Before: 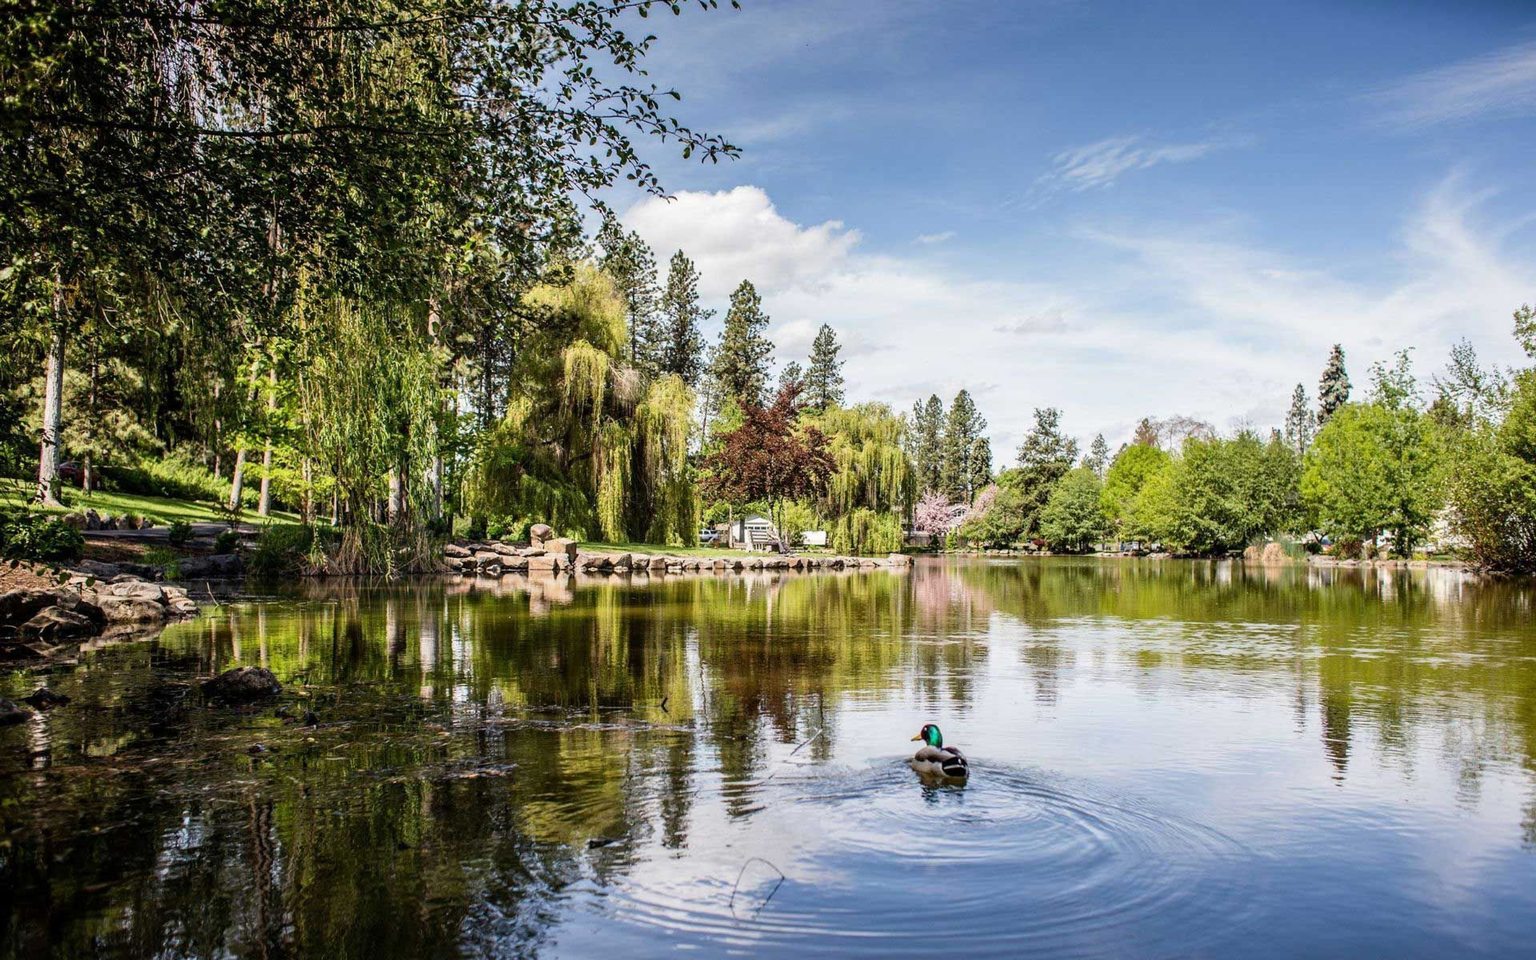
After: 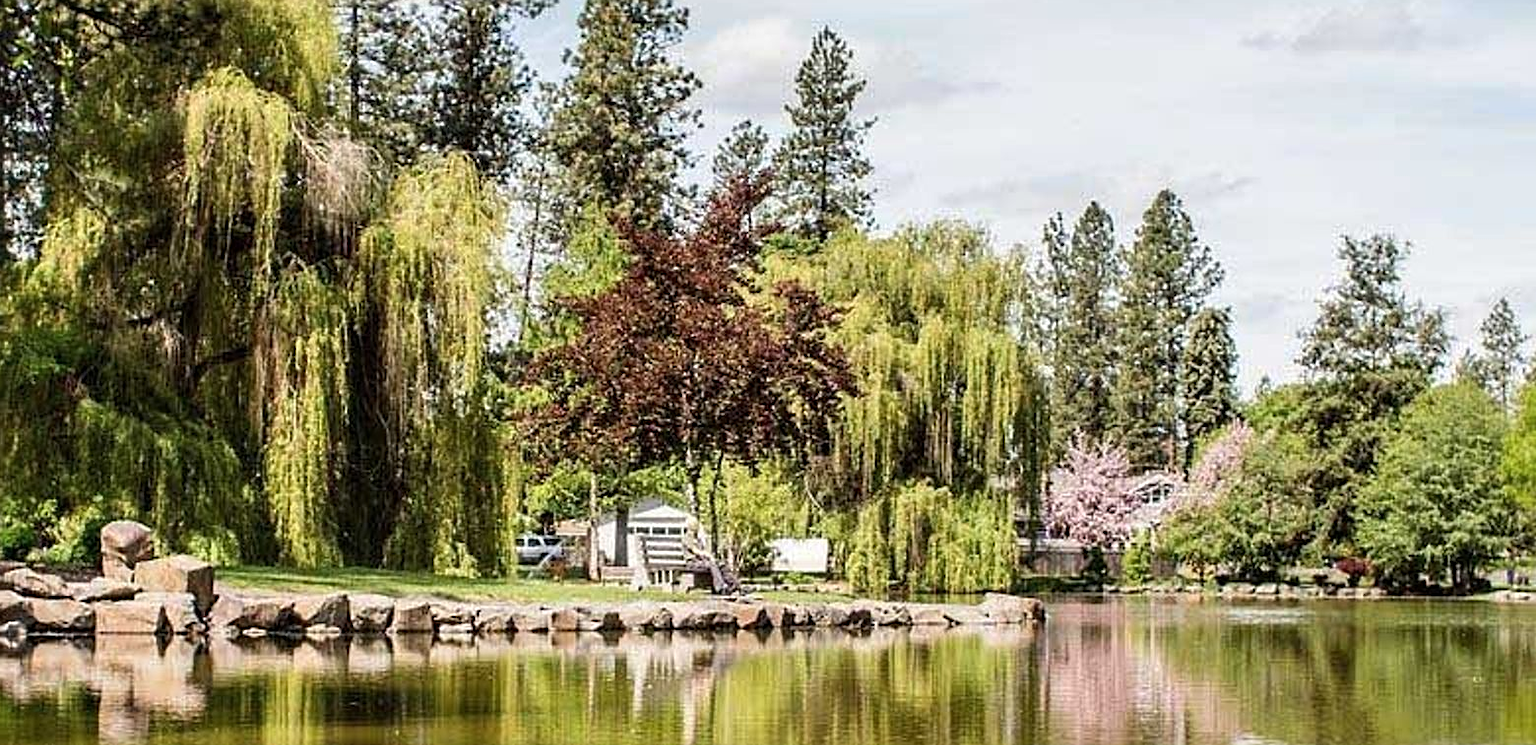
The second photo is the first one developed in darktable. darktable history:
color zones: curves: ch0 [(0.25, 0.5) (0.428, 0.473) (0.75, 0.5)]; ch1 [(0.243, 0.479) (0.398, 0.452) (0.75, 0.5)]
sharpen: on, module defaults
crop: left 31.888%, top 32.547%, right 27.476%, bottom 35.877%
